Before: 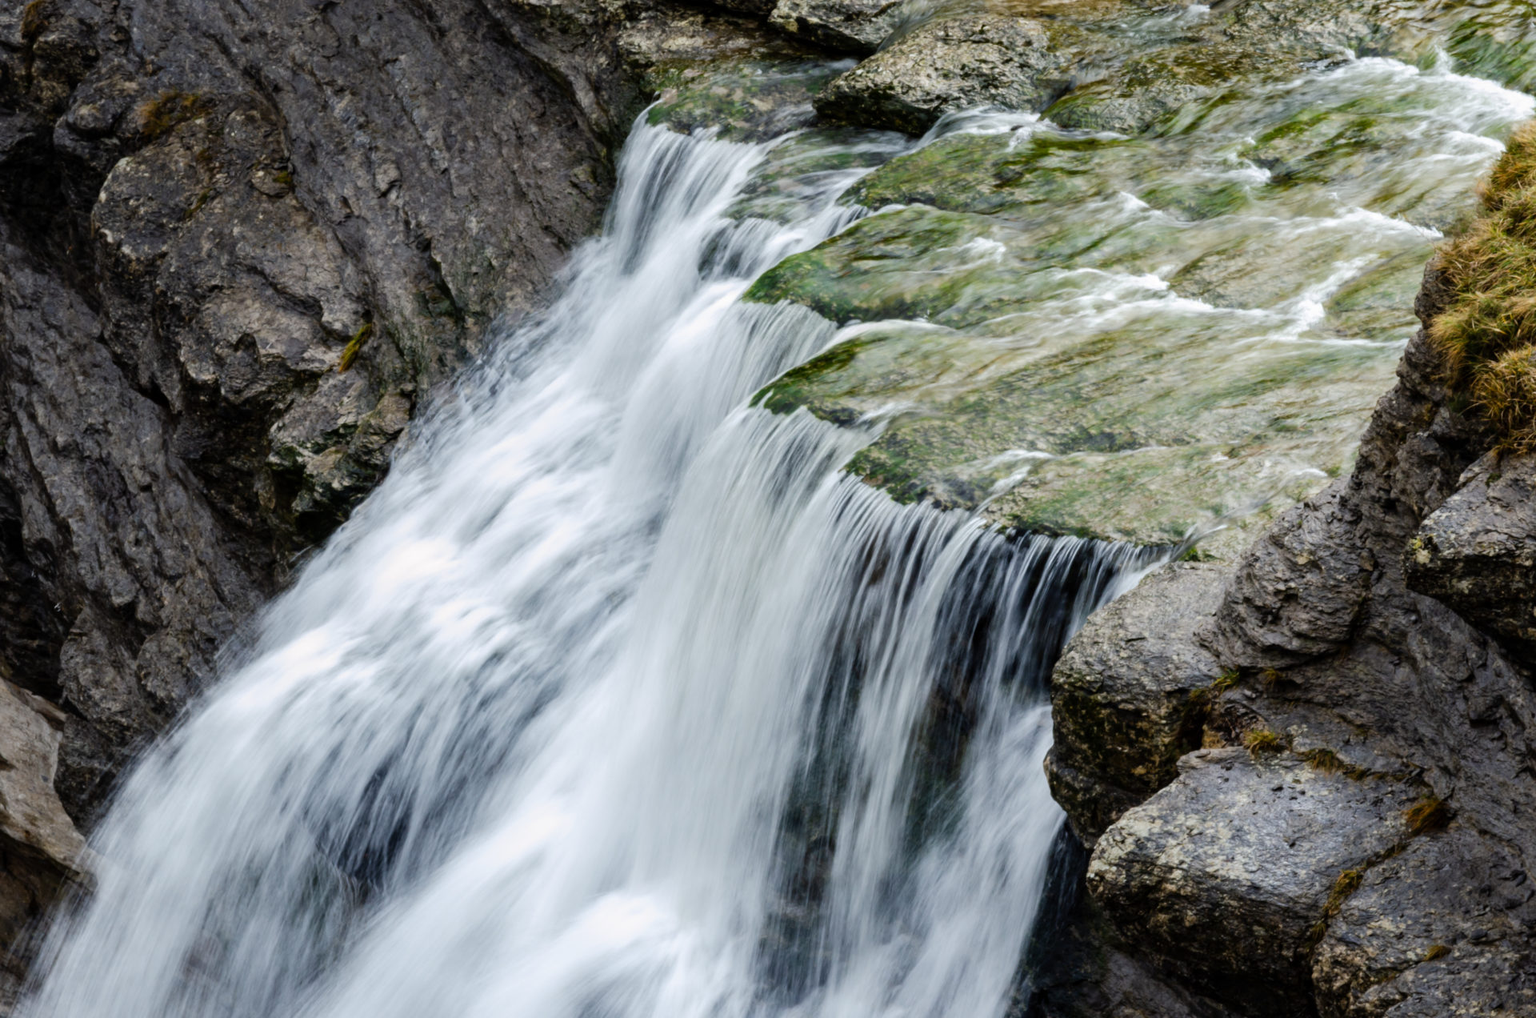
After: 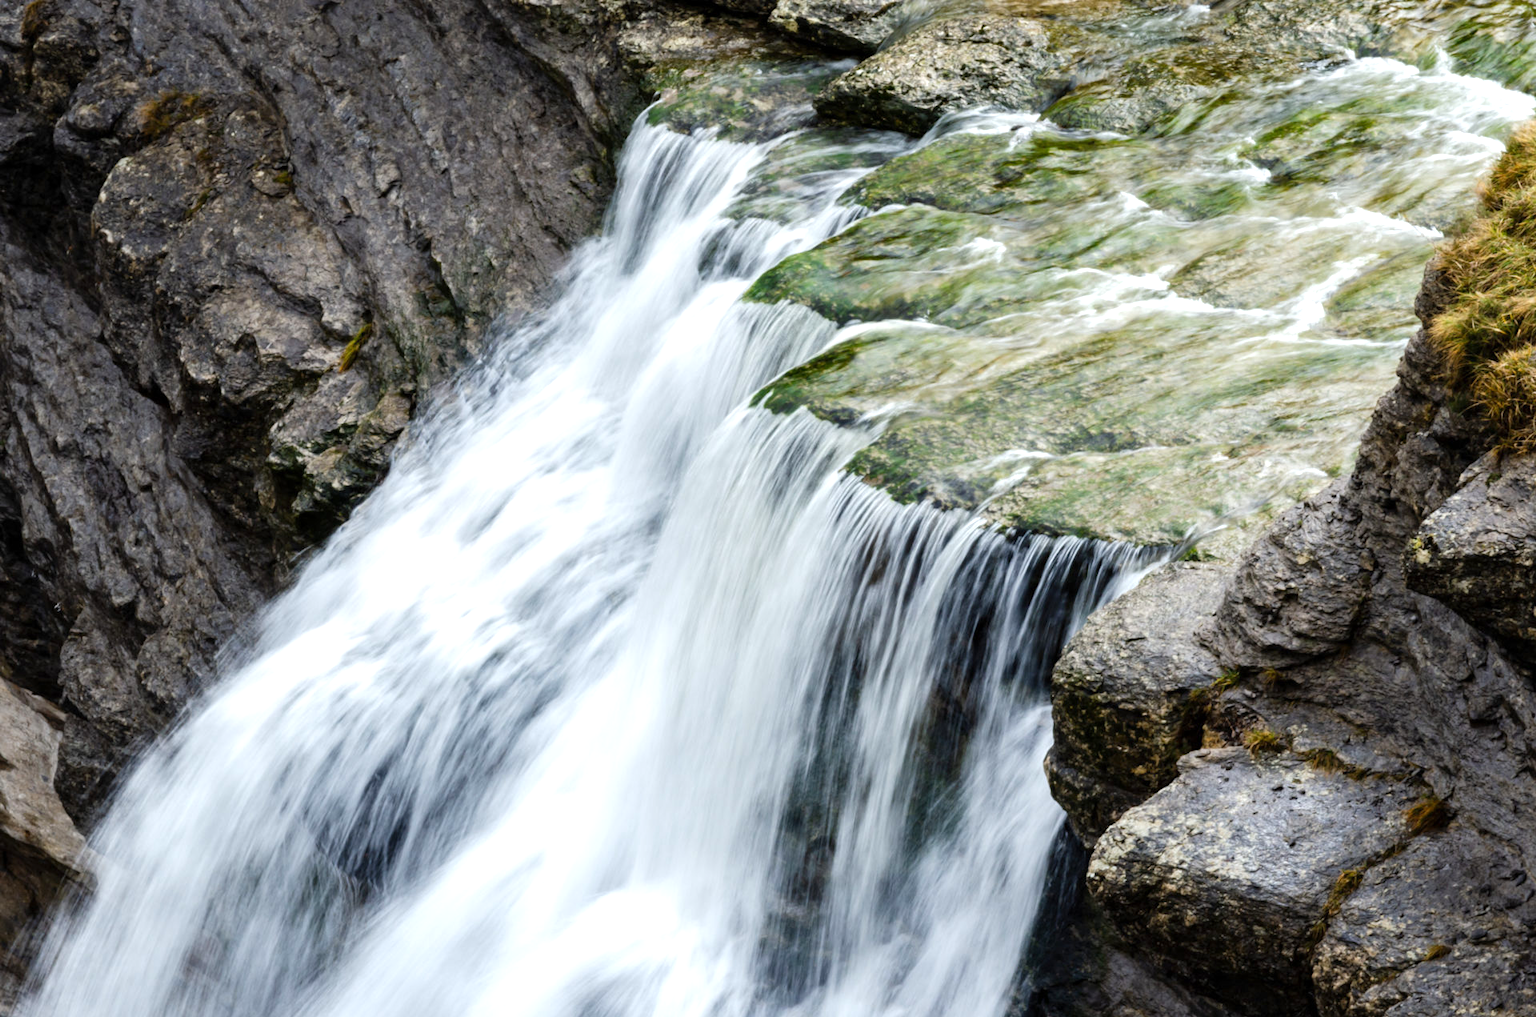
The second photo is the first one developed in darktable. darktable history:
exposure: exposure 0.497 EV, compensate highlight preservation false
